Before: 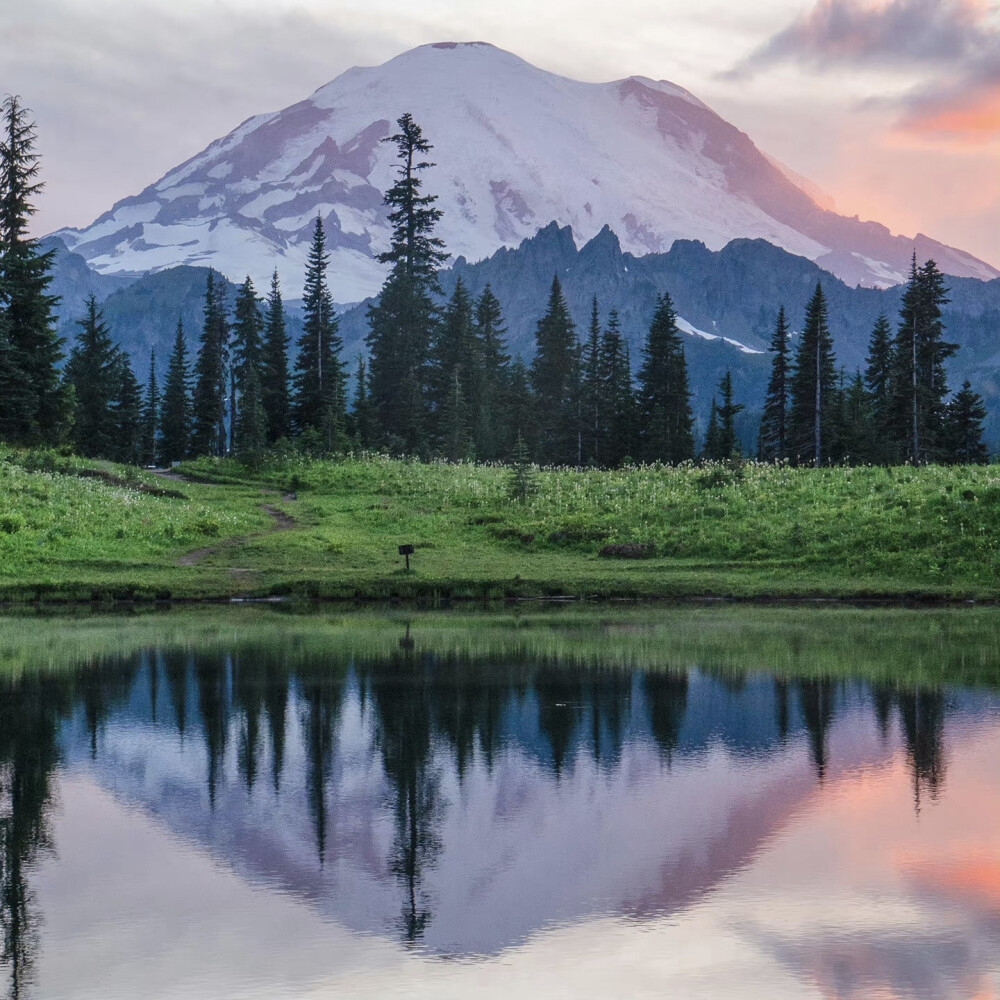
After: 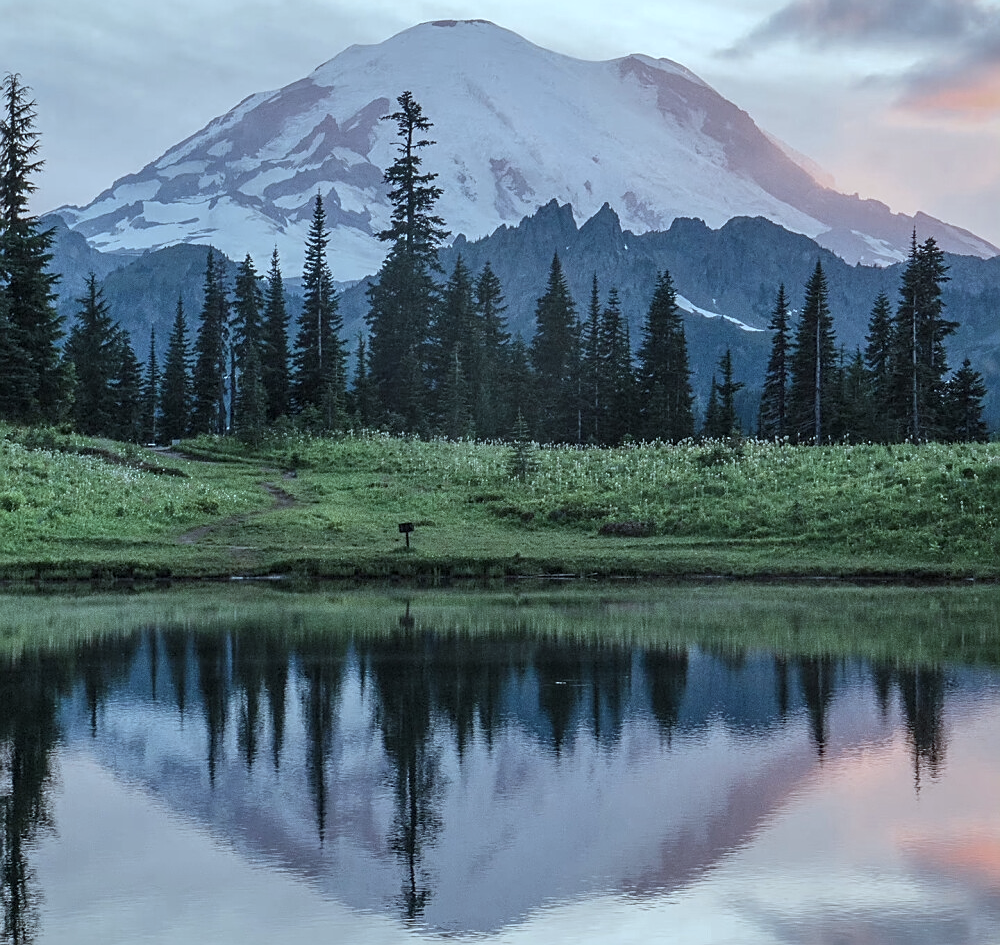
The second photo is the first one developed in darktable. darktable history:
sharpen: on, module defaults
crop and rotate: top 2.22%, bottom 3.254%
color correction: highlights a* -12.63, highlights b* -17.78, saturation 0.704
